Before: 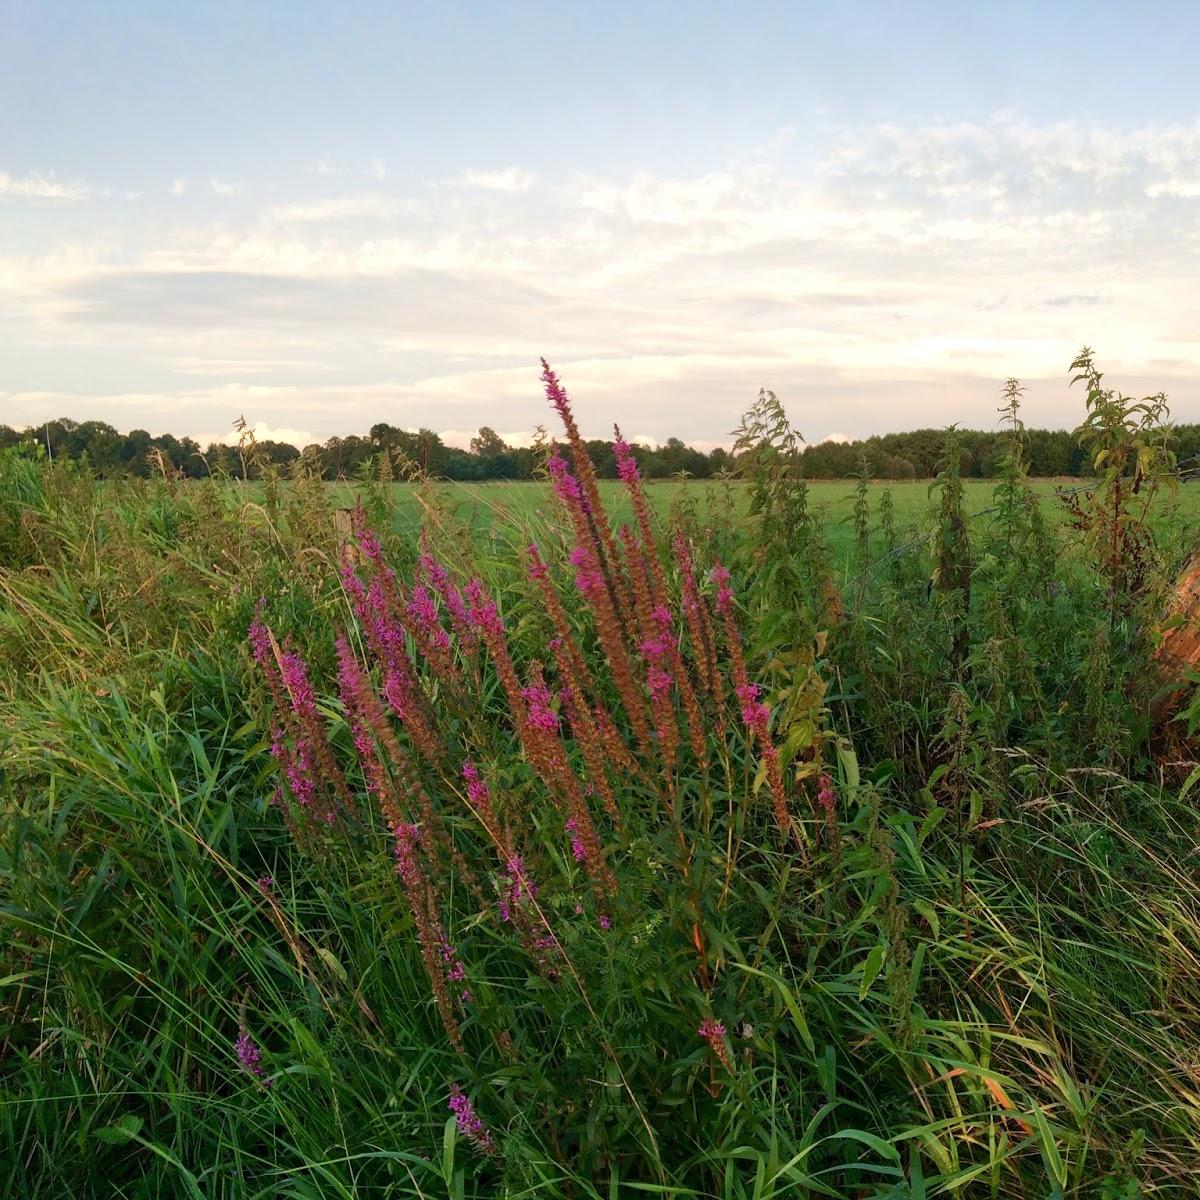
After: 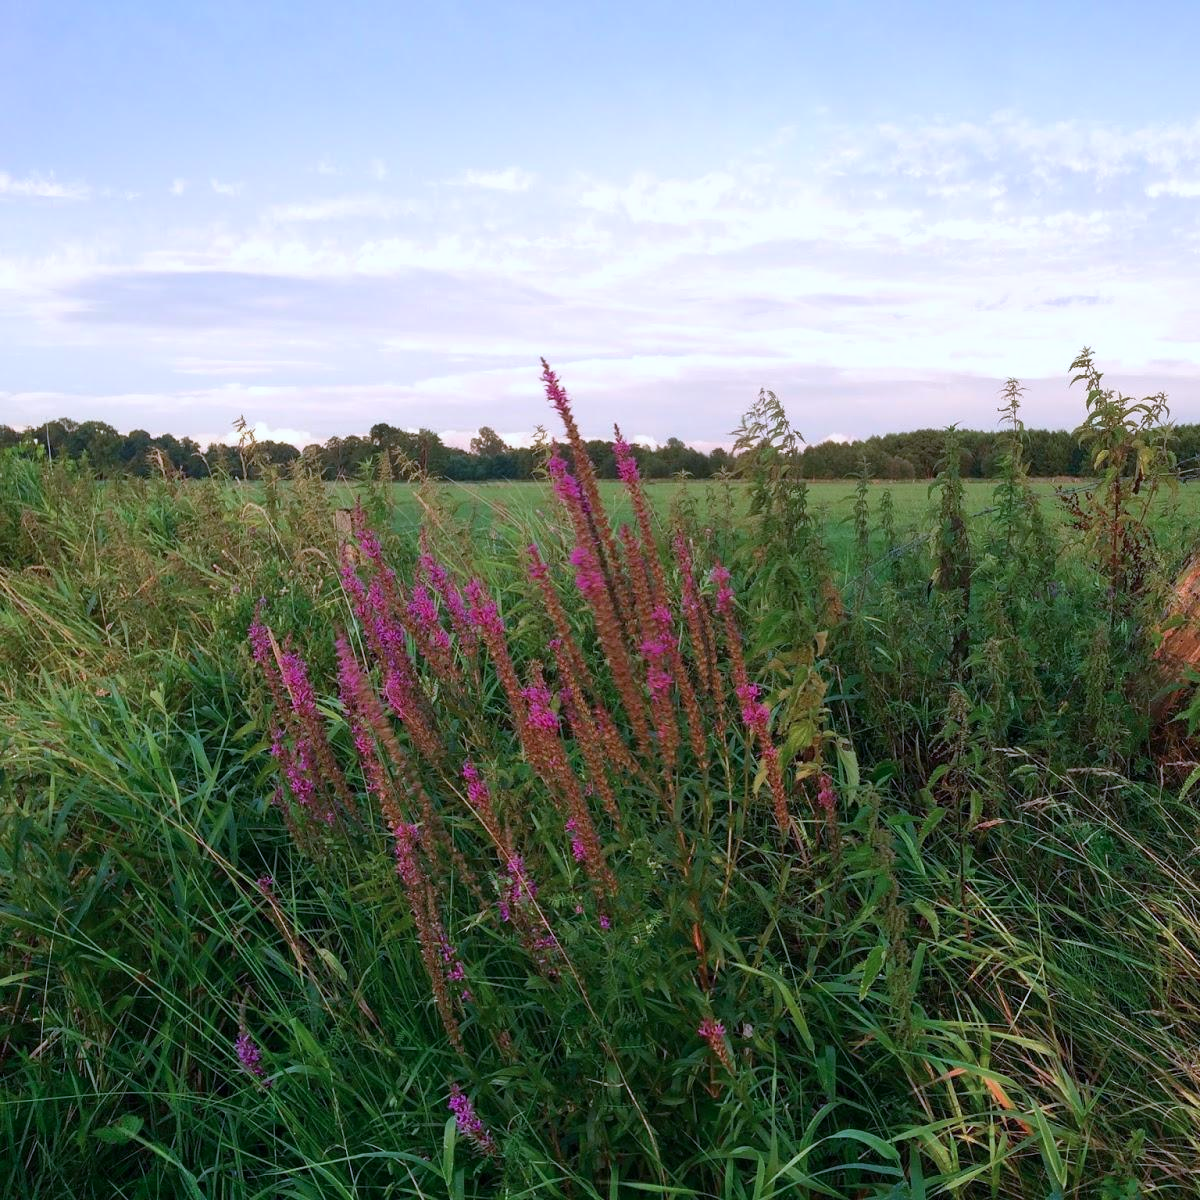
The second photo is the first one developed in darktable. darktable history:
color calibration: illuminant as shot in camera, x 0.377, y 0.393, temperature 4199.43 K
